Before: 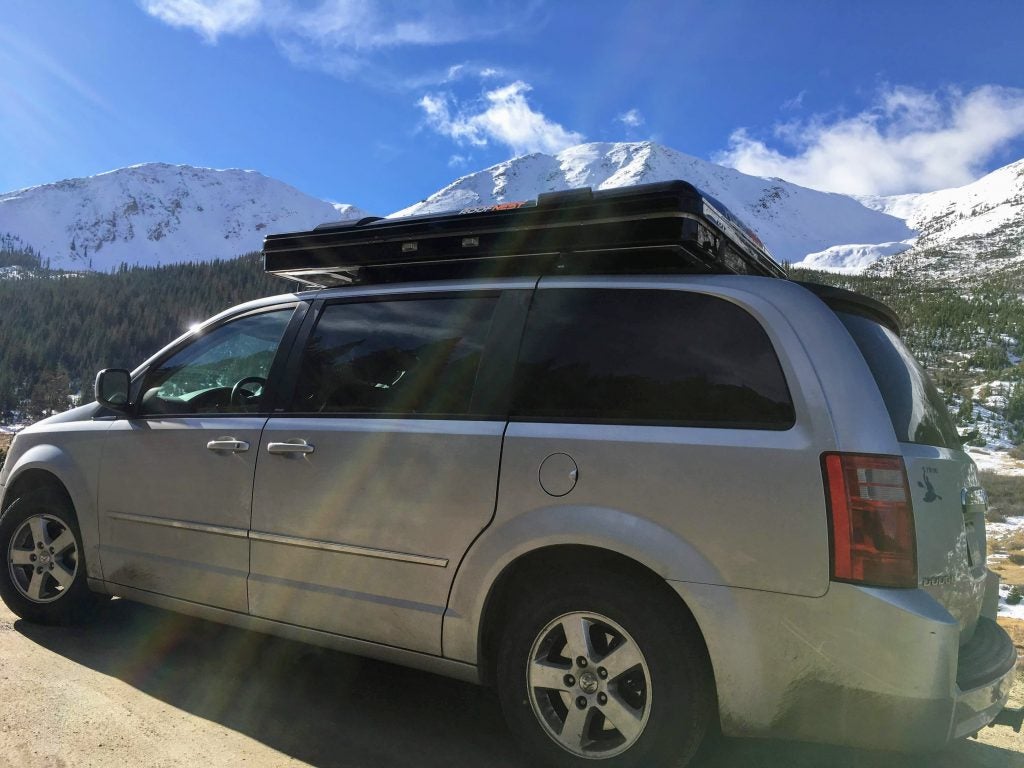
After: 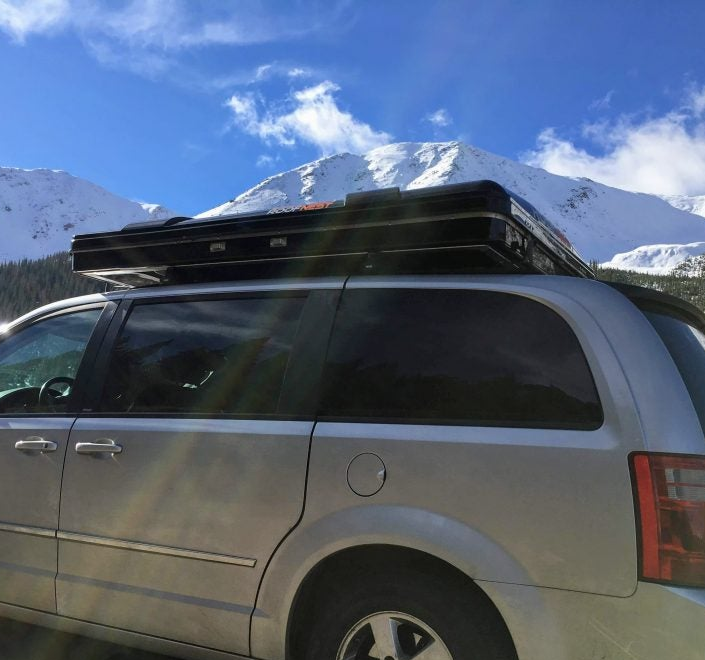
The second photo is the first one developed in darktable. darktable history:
crop: left 18.752%, right 12.329%, bottom 13.99%
